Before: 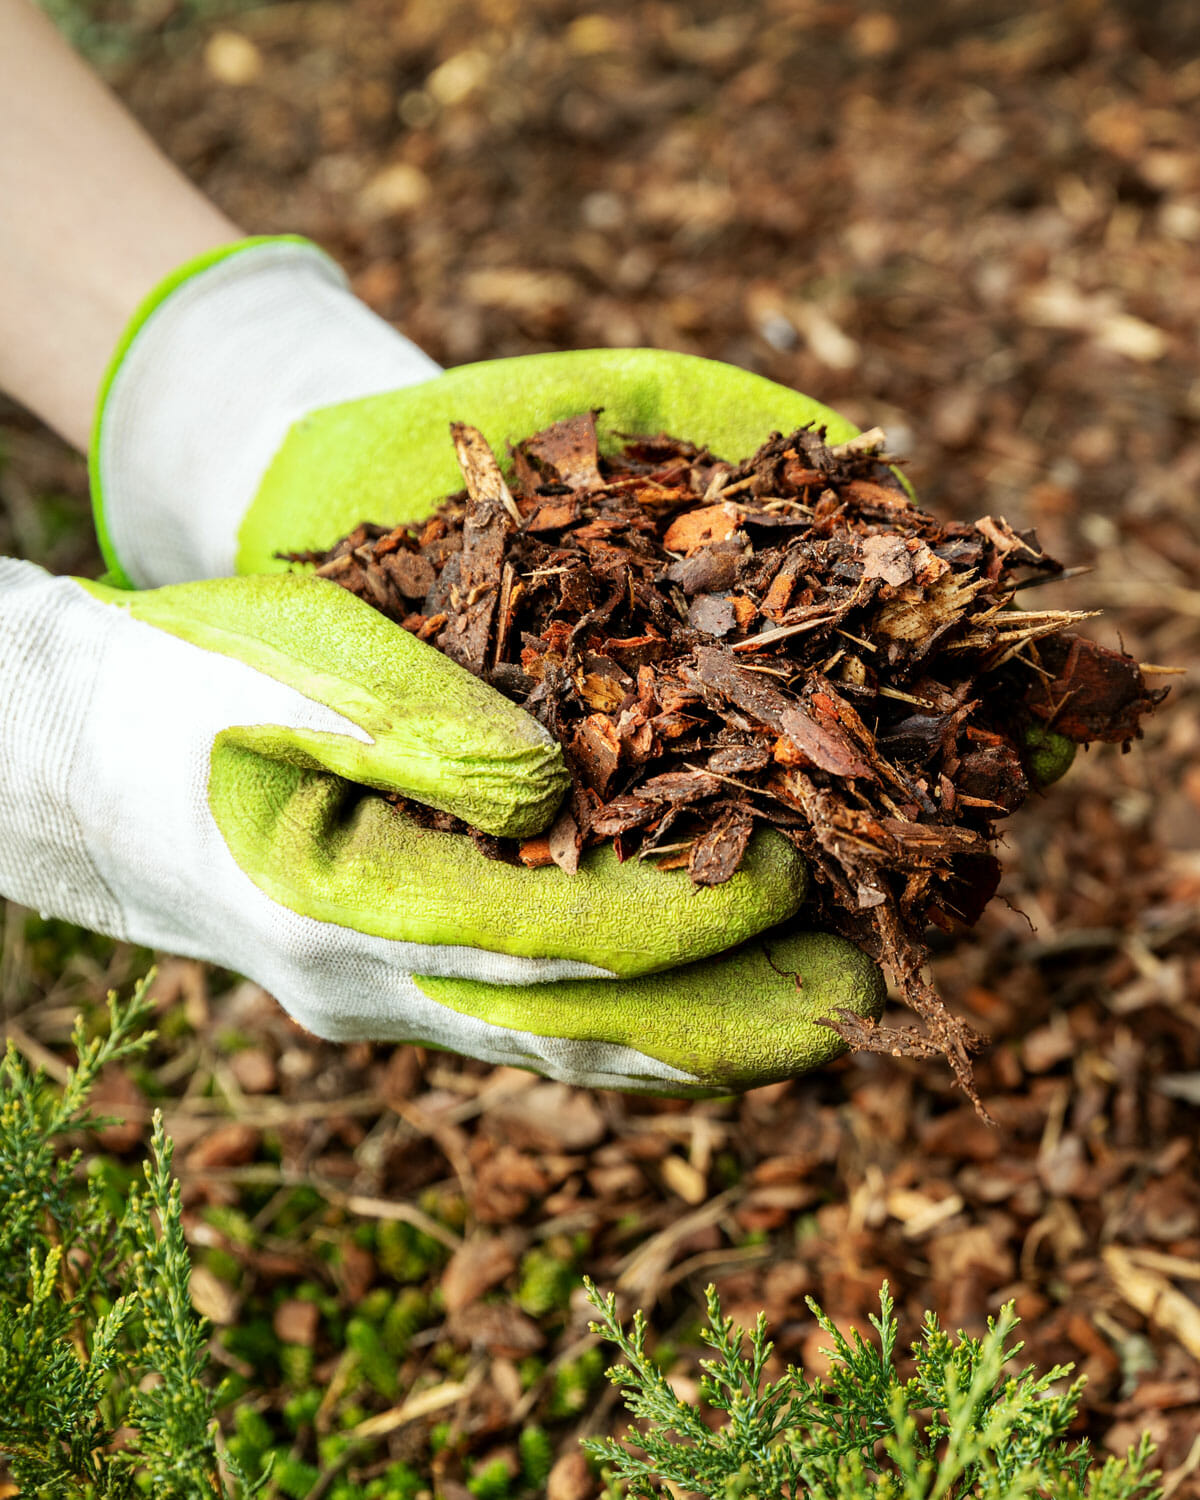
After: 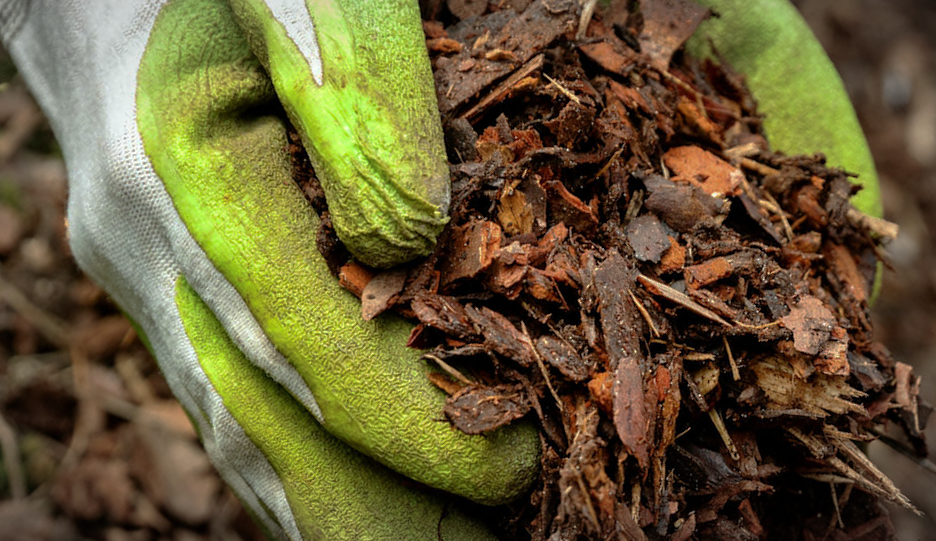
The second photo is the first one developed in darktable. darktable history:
crop and rotate: angle -45.72°, top 16.643%, right 0.823%, bottom 11.664%
vignetting: fall-off radius 59.89%, automatic ratio true
base curve: curves: ch0 [(0, 0) (0.826, 0.587) (1, 1)], preserve colors none
